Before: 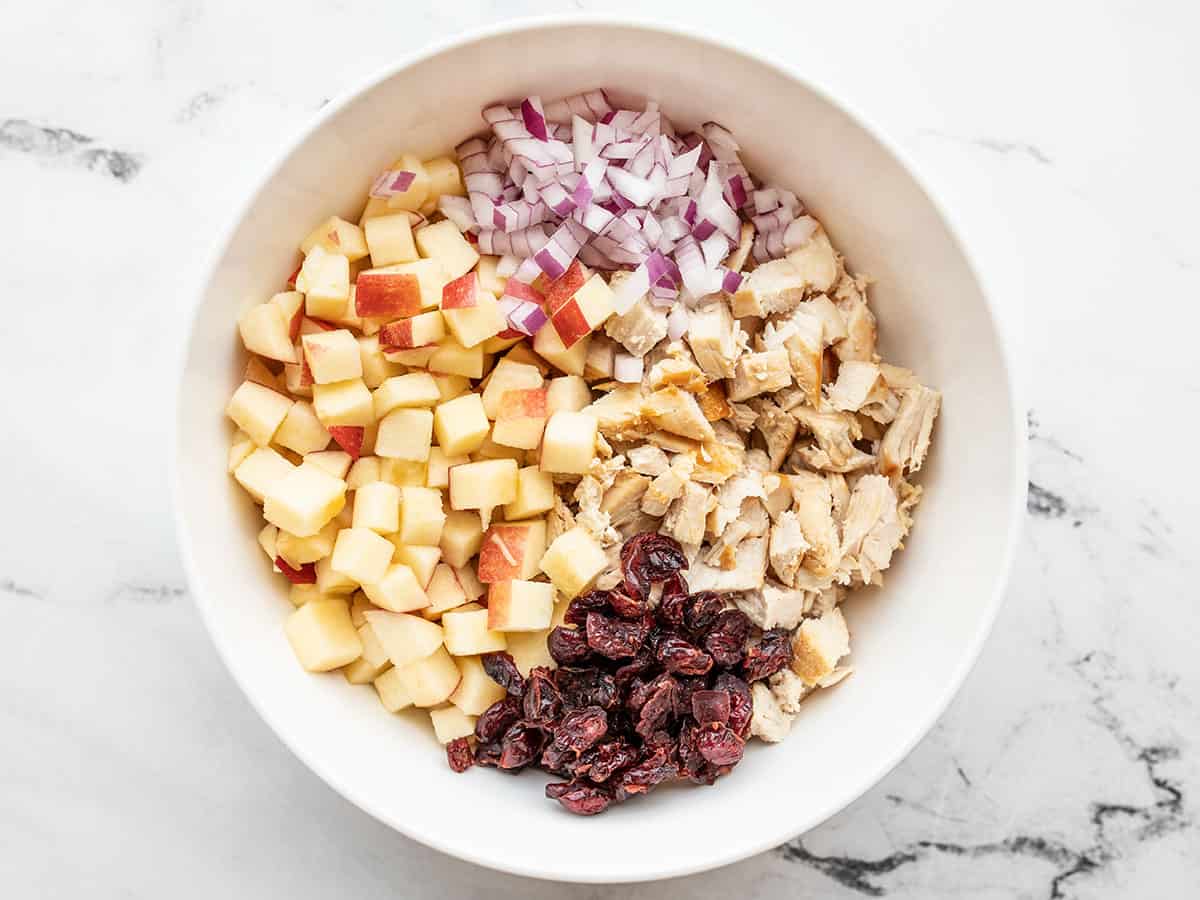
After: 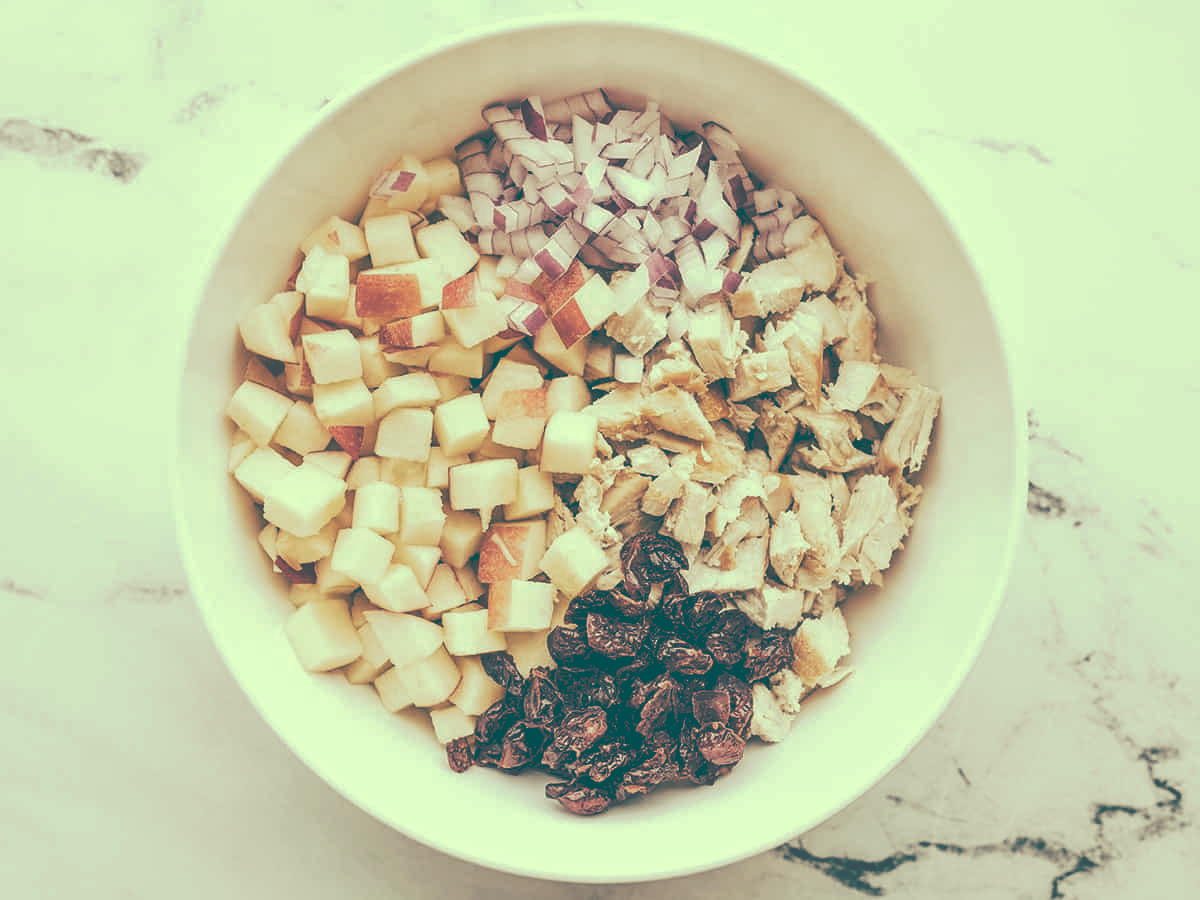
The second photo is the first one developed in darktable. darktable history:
tone curve: curves: ch0 [(0, 0) (0.003, 0.284) (0.011, 0.284) (0.025, 0.288) (0.044, 0.29) (0.069, 0.292) (0.1, 0.296) (0.136, 0.298) (0.177, 0.305) (0.224, 0.312) (0.277, 0.327) (0.335, 0.362) (0.399, 0.407) (0.468, 0.464) (0.543, 0.537) (0.623, 0.62) (0.709, 0.71) (0.801, 0.79) (0.898, 0.862) (1, 1)], preserve colors none
color look up table: target L [95.61, 91.14, 79.4, 73.12, 73.57, 65.23, 53.37, 46.97, 48.45, 45.34, 39.14, 23.46, 202.07, 78.76, 77.61, 72.51, 63.5, 61.74, 60.22, 52.81, 53.53, 46.1, 41.91, 33.79, 32.15, 20.92, 94.18, 91.01, 65.67, 87.7, 74.11, 66.46, 56.28, 47.08, 65.42, 38.37, 37.17, 38.24, 15.82, 13.63, 14.12, 14.35, 87.27, 64.3, 67.6, 51.9, 36.85, 25.08, 21.39], target a [-16.9, -21.81, -41.83, -39.2, -5.491, -28.39, -44.07, -31.7, -30.25, -22.09, -11.22, -61.5, 0, 3.072, 8.91, 22.62, 3.056, 23.39, 34.7, 3.861, 38.45, 15.11, 24.54, -0.217, 15.38, -39.63, -5.192, -0.688, 11.22, 2.833, 8.881, 2.534, 32.57, -0.337, 15.58, -7.804, 3.717, 10.5, -42.53, -34.04, -38.03, -36.94, -25.79, -32.79, -2.869, -23.54, -24.77, -53.73, -54.32], target b [34.33, 39.75, 29.79, 15.31, 21.1, 21.7, 22.06, 16.41, 9.79, 0.651, 8.15, -11.85, -0.001, 42.31, 26.25, 24.91, 31.42, 37.18, 34.65, 7.274, 14.97, 15.87, 3.759, -3.214, 4.096, -15.26, 19.9, 15.77, 11.95, 12.23, 8.747, -15.9, 1.731, -3.124, -1.878, -18.84, -13.94, -31.28, -25.25, -35.78, -27.43, -32.35, 11.15, 4.881, 7.535, -14.46, -9.76, -14.48, -23.06], num patches 49
